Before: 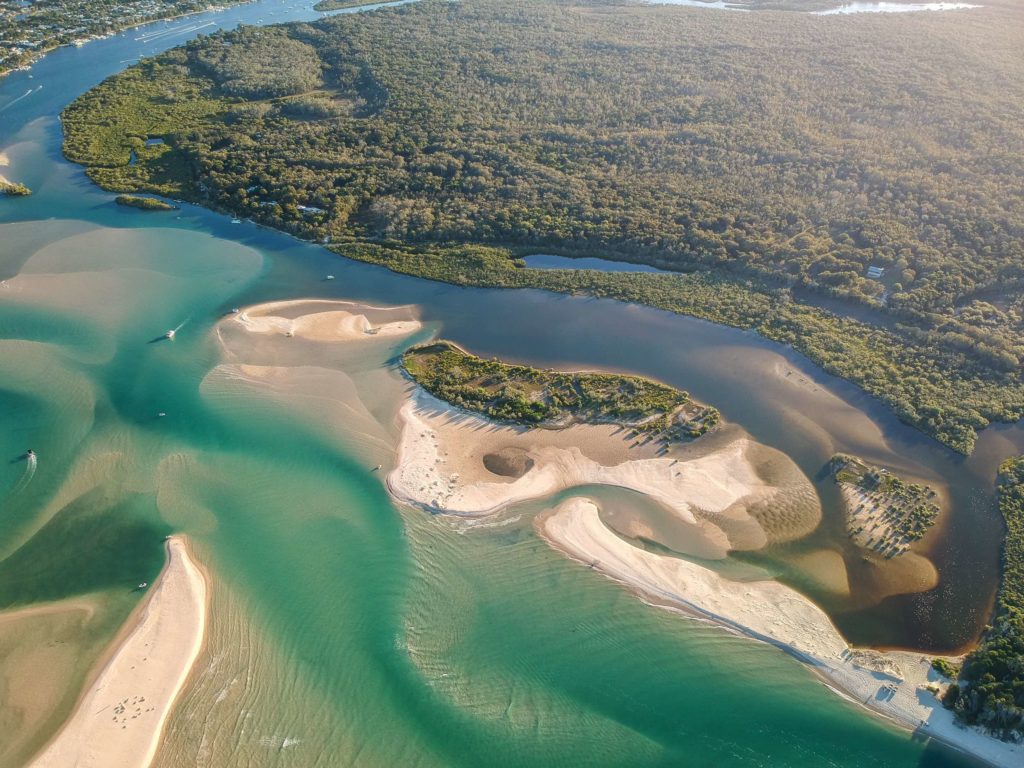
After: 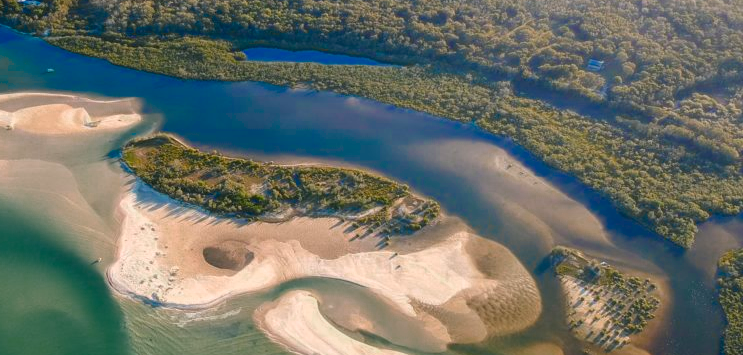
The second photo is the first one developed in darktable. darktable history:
crop and rotate: left 27.44%, top 26.997%, bottom 26.653%
color zones: curves: ch0 [(0, 0.553) (0.123, 0.58) (0.23, 0.419) (0.468, 0.155) (0.605, 0.132) (0.723, 0.063) (0.833, 0.172) (0.921, 0.468)]; ch1 [(0.025, 0.645) (0.229, 0.584) (0.326, 0.551) (0.537, 0.446) (0.599, 0.911) (0.708, 1) (0.805, 0.944)]; ch2 [(0.086, 0.468) (0.254, 0.464) (0.638, 0.564) (0.702, 0.592) (0.768, 0.564)]
